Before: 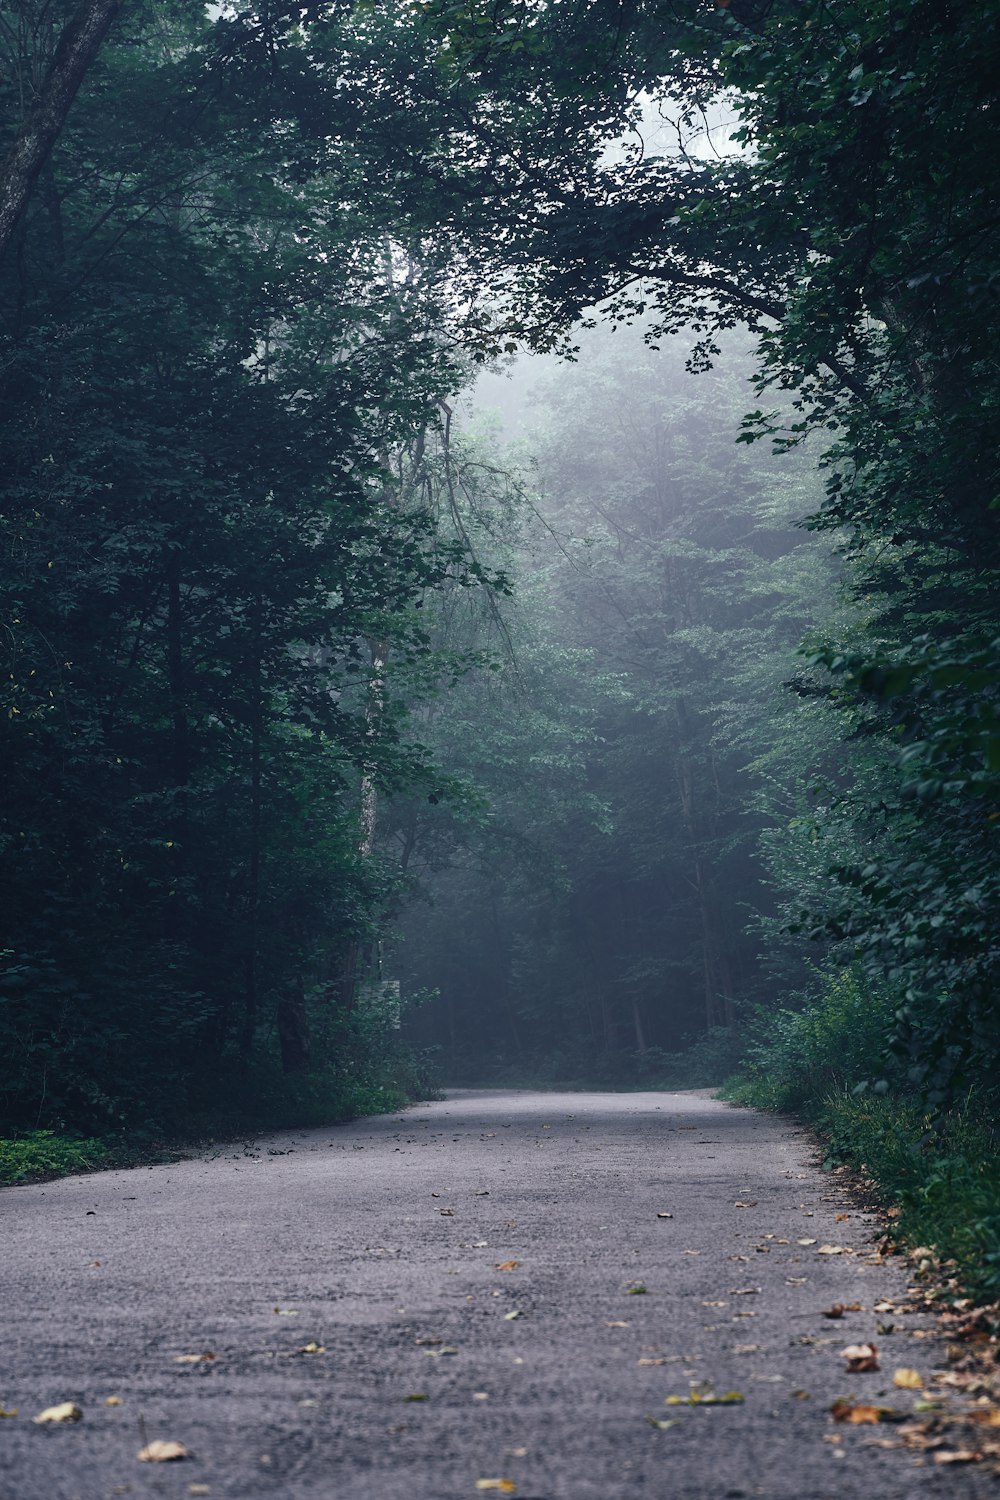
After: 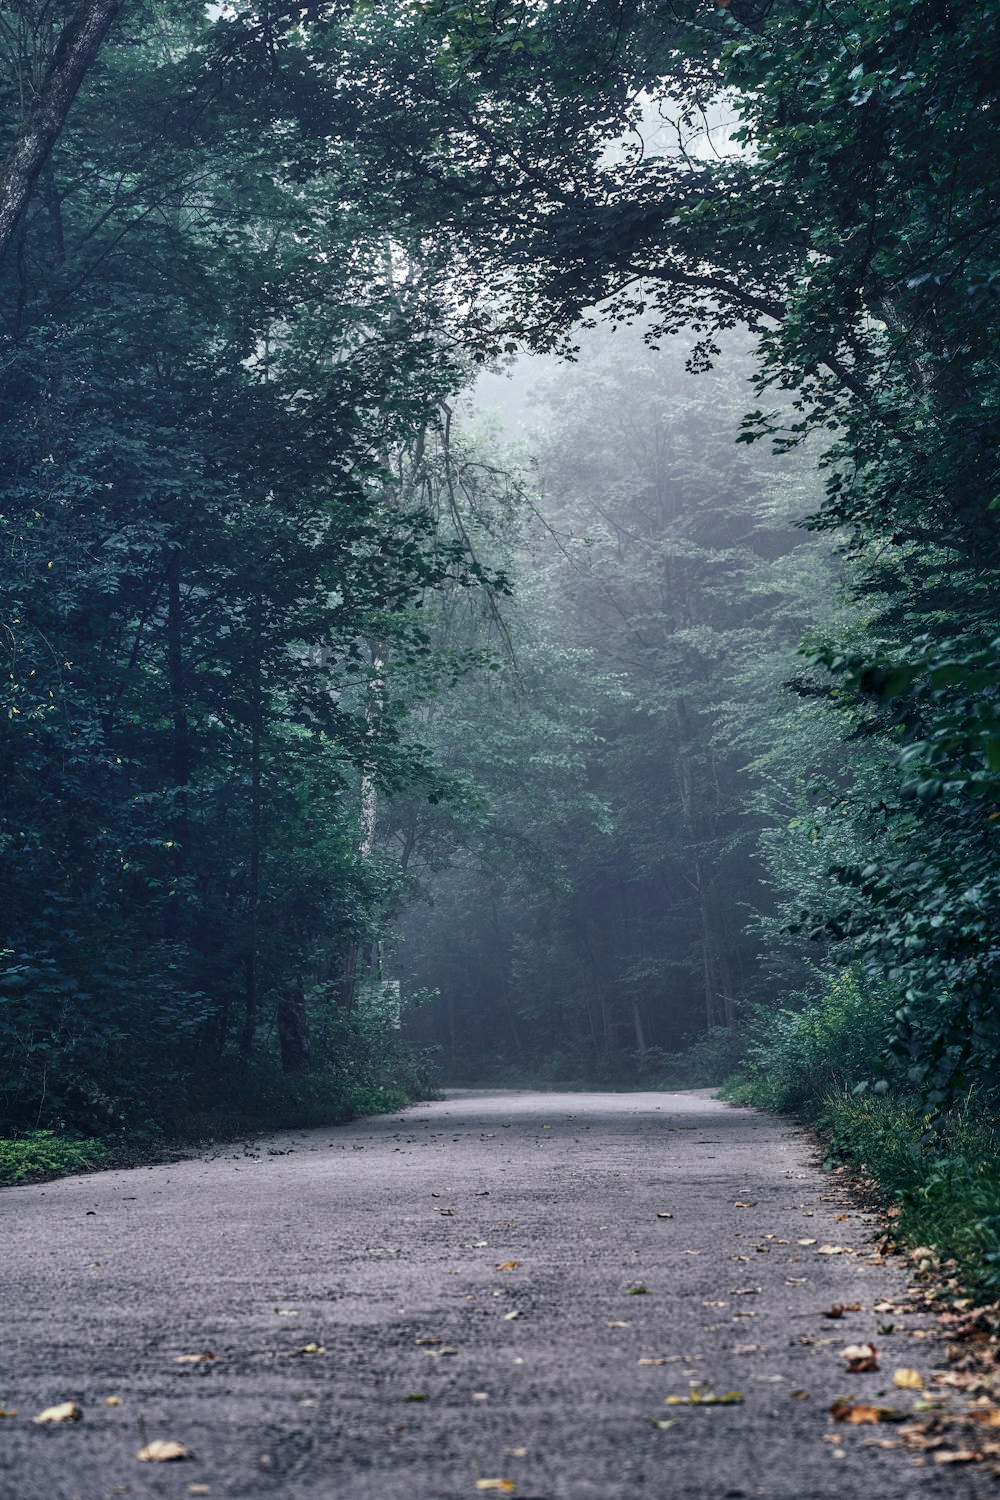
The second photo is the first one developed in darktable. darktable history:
shadows and highlights: soften with gaussian
local contrast: highlights 30%, detail 135%
